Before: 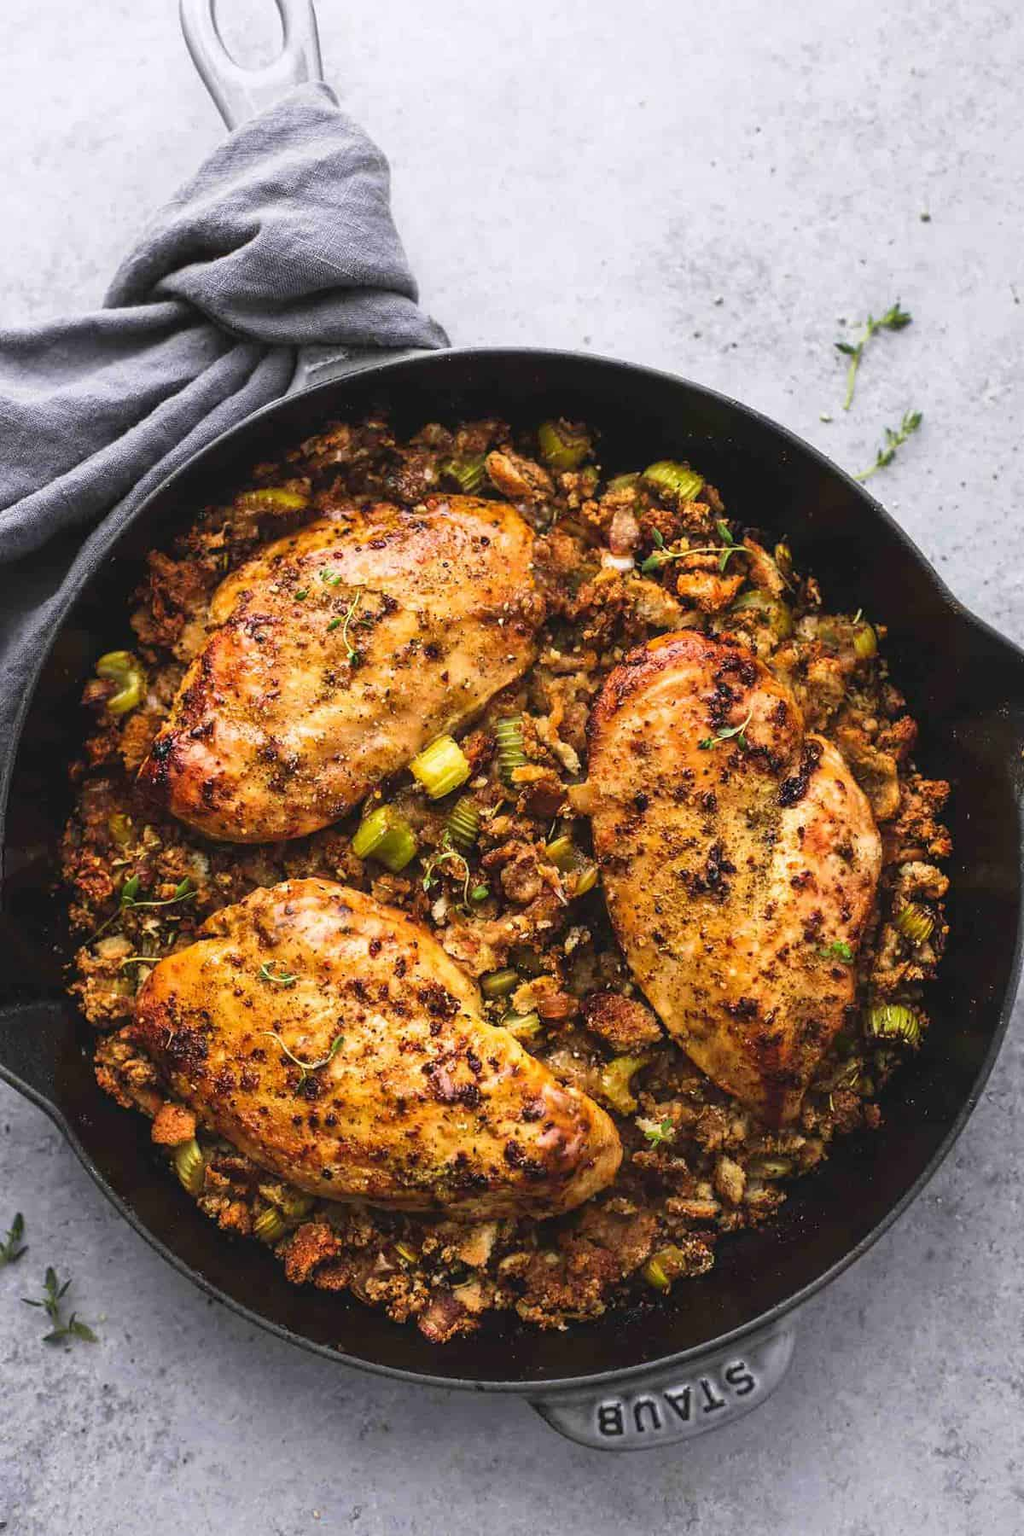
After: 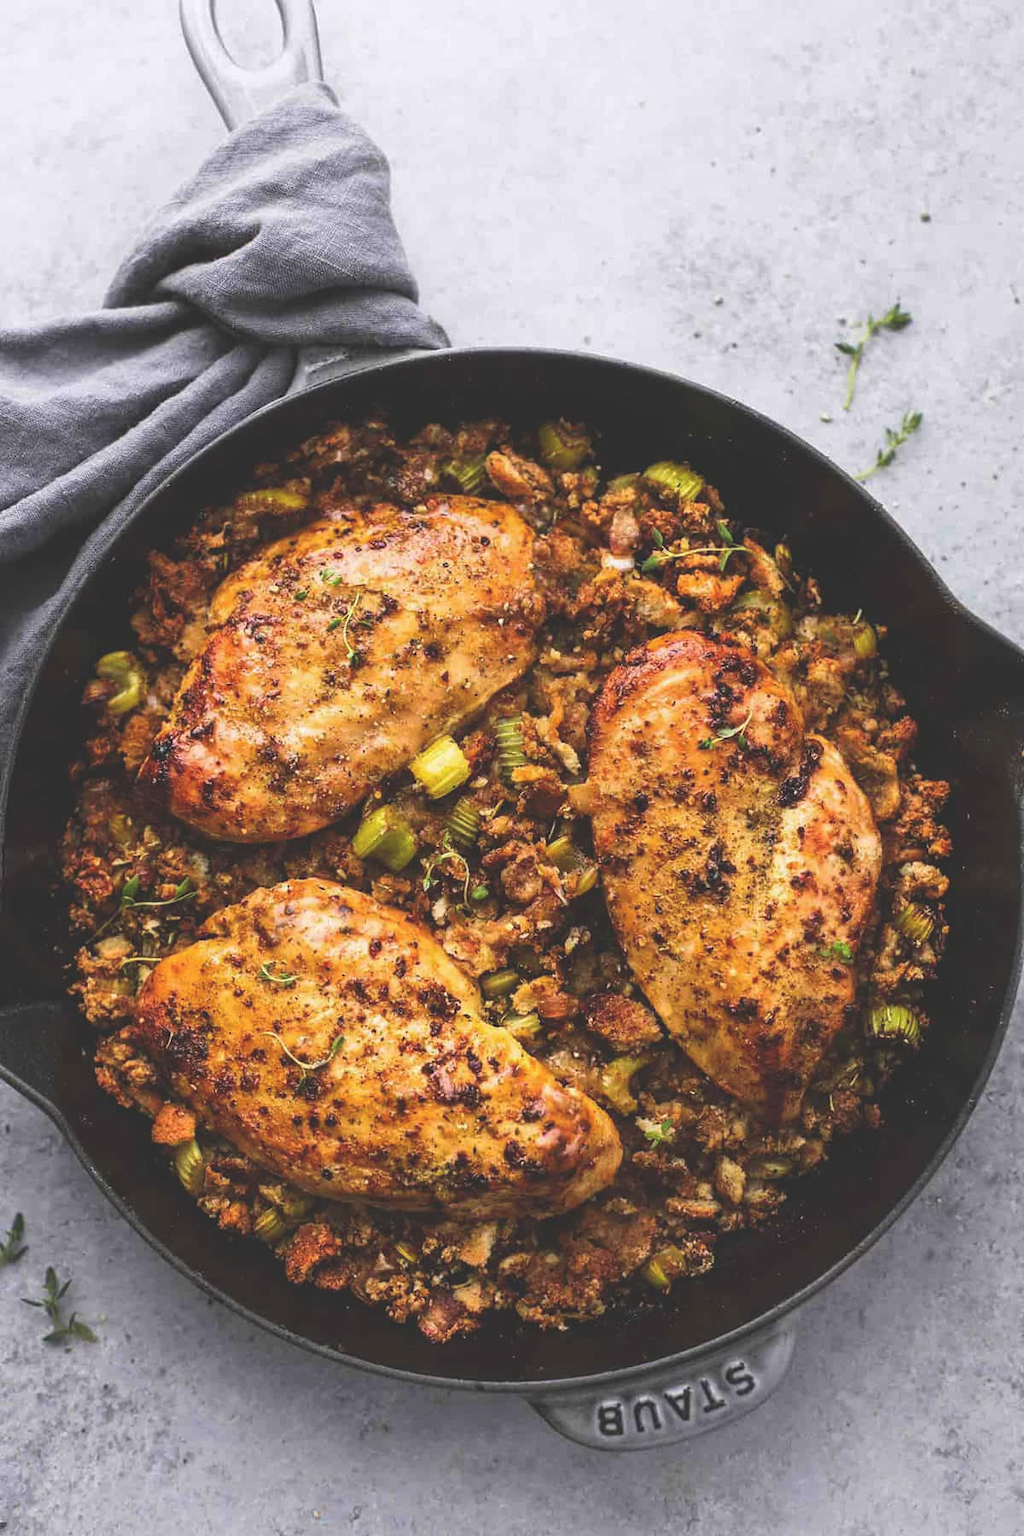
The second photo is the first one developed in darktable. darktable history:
exposure: black level correction -0.021, exposure -0.037 EV, compensate exposure bias true, compensate highlight preservation false
